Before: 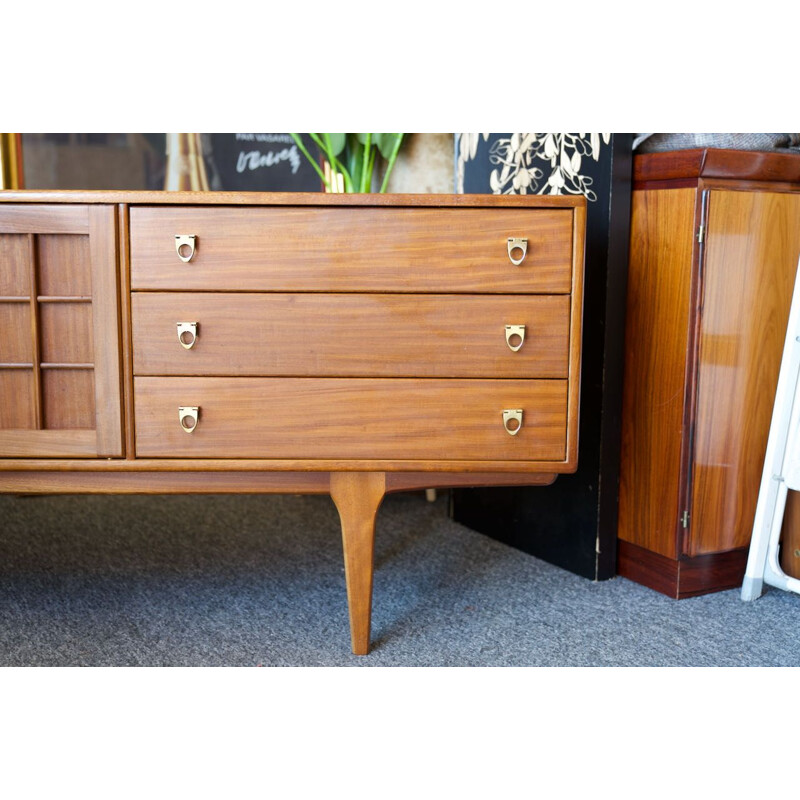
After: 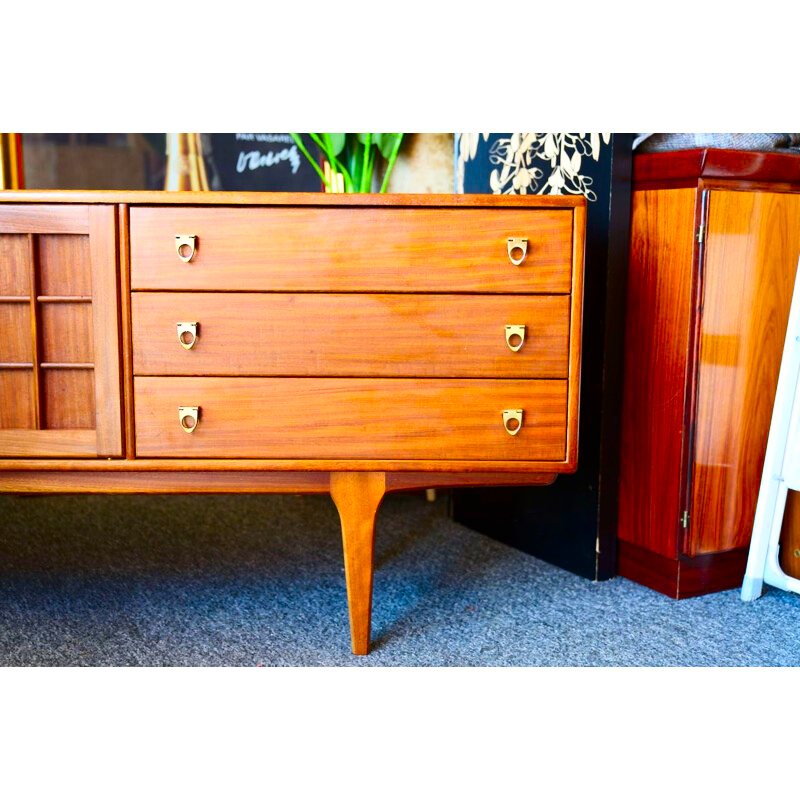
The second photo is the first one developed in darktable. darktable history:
contrast brightness saturation: contrast 0.263, brightness 0.013, saturation 0.884
